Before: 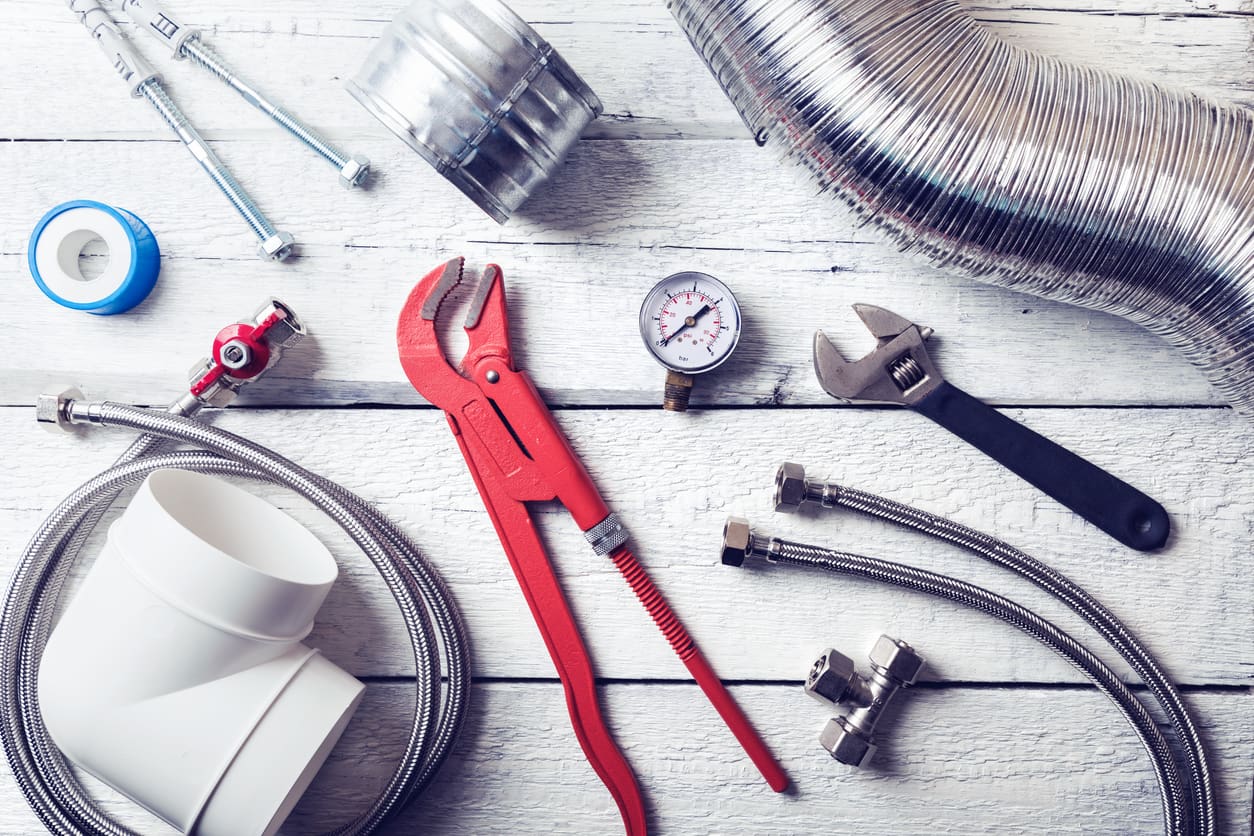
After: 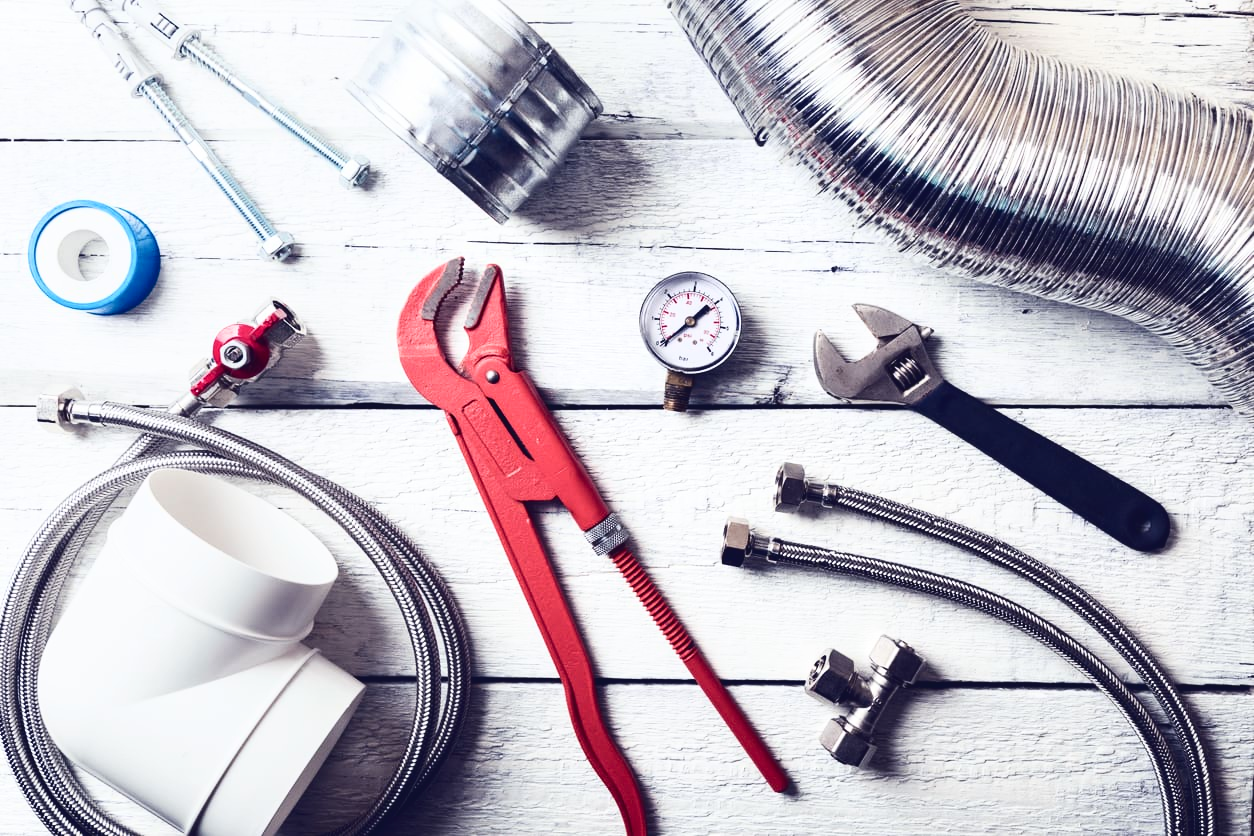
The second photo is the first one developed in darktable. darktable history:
tone curve: curves: ch0 [(0, 0) (0.003, 0.047) (0.011, 0.047) (0.025, 0.049) (0.044, 0.051) (0.069, 0.055) (0.1, 0.066) (0.136, 0.089) (0.177, 0.12) (0.224, 0.155) (0.277, 0.205) (0.335, 0.281) (0.399, 0.37) (0.468, 0.47) (0.543, 0.574) (0.623, 0.687) (0.709, 0.801) (0.801, 0.89) (0.898, 0.963) (1, 1)], color space Lab, independent channels, preserve colors none
